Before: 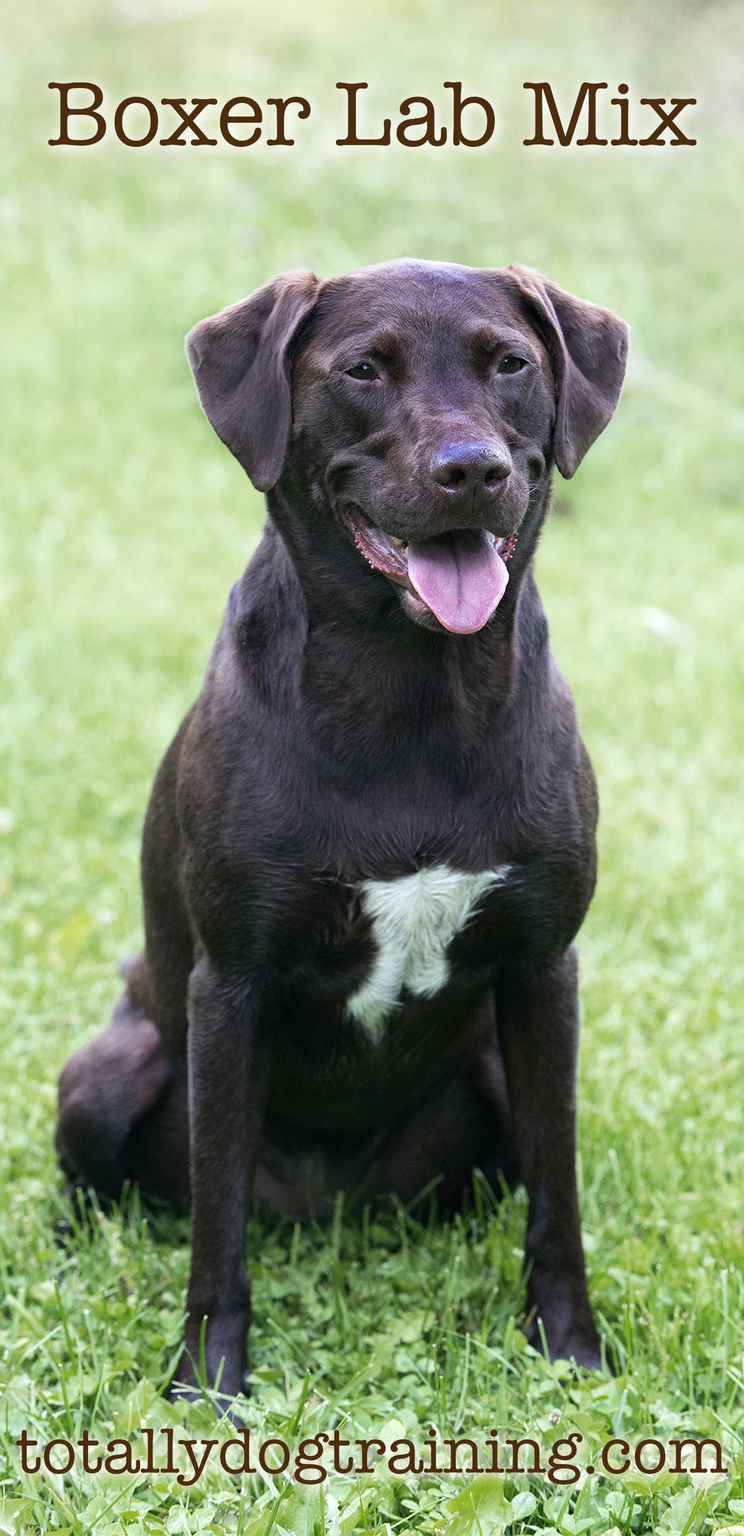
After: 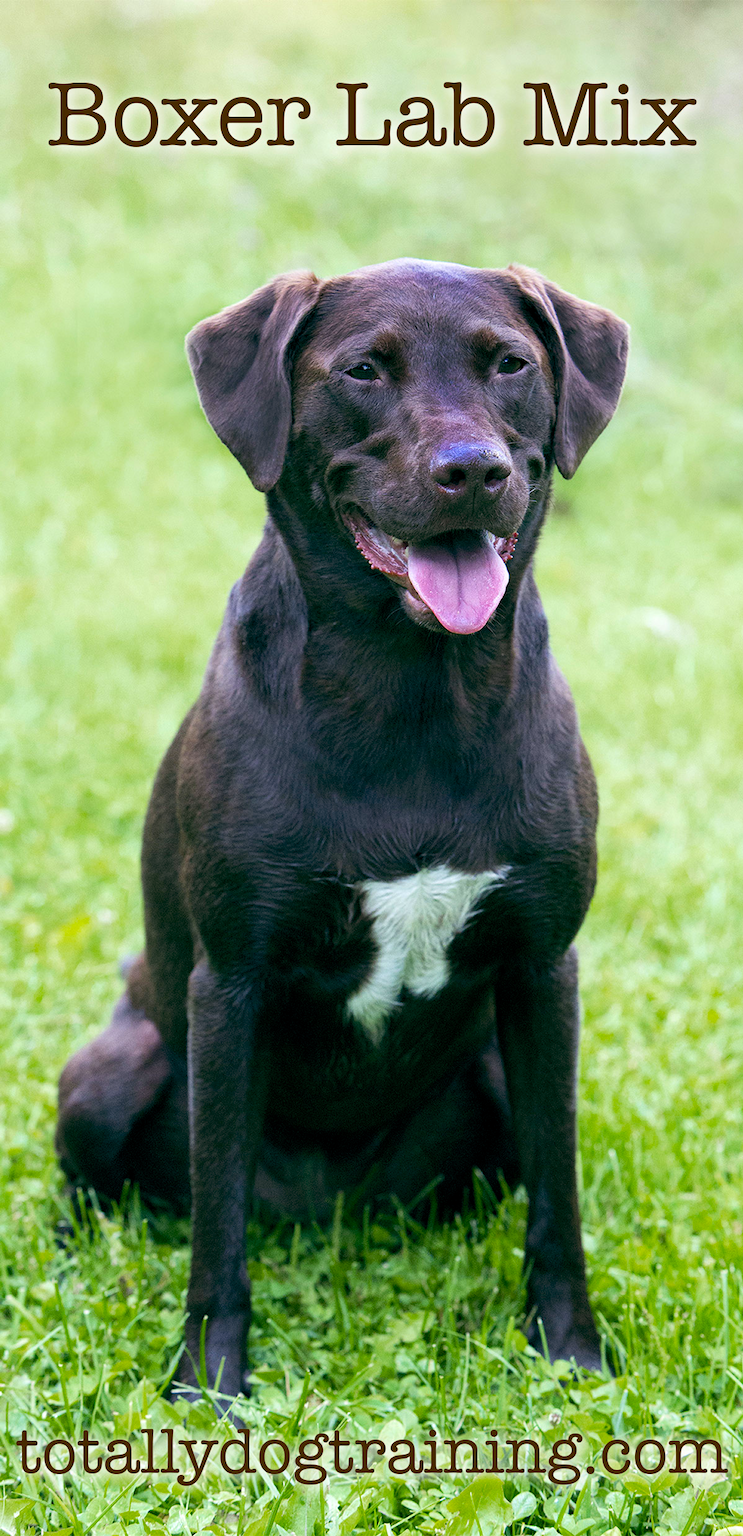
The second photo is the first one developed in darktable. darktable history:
color balance rgb: global offset › luminance -0.333%, global offset › chroma 0.109%, global offset › hue 164.16°, linear chroma grading › global chroma 9.034%, perceptual saturation grading › global saturation 19.503%, global vibrance 20%
